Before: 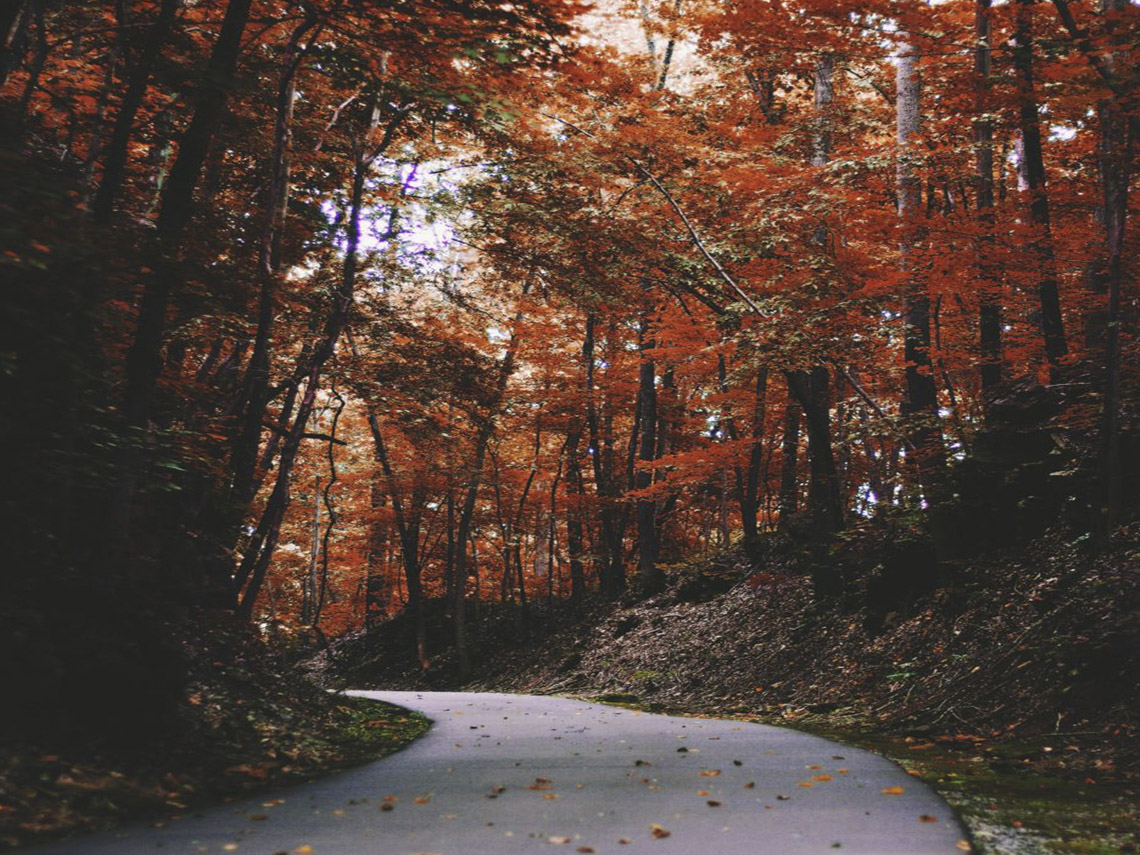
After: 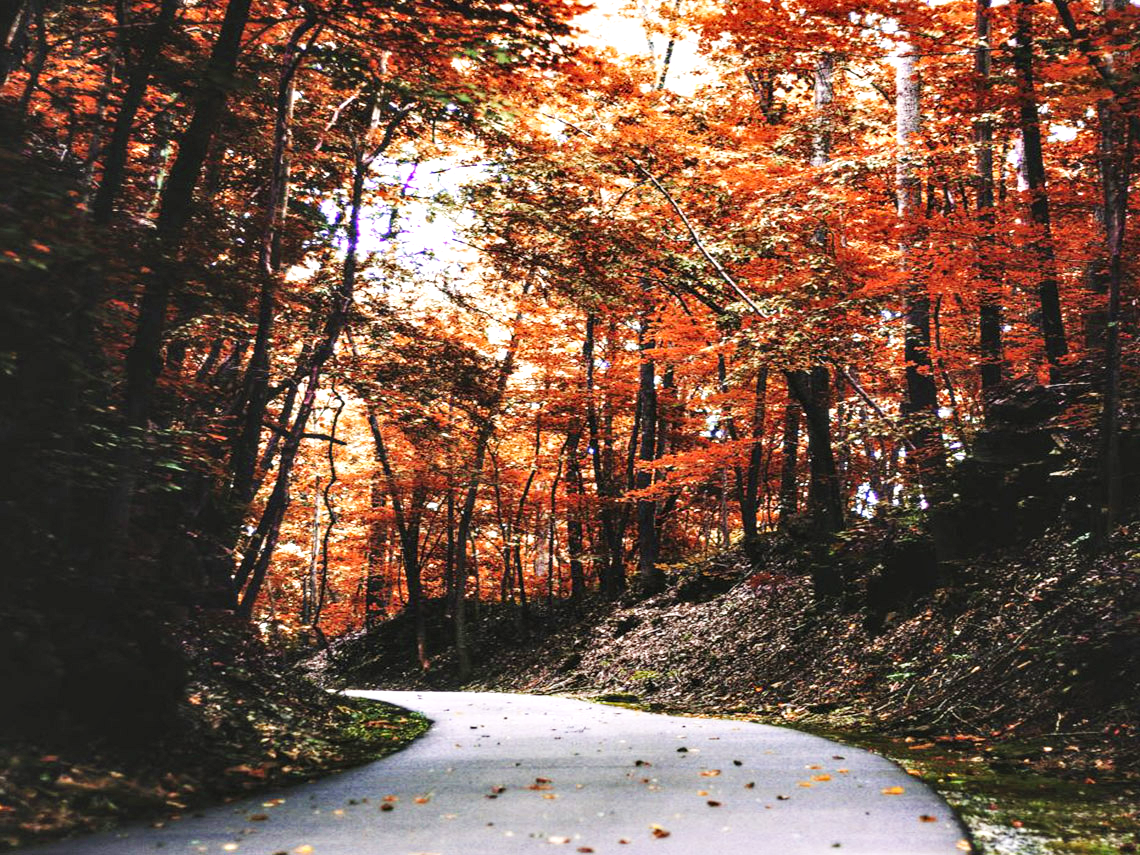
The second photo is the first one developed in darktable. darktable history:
base curve: curves: ch0 [(0, 0.003) (0.001, 0.002) (0.006, 0.004) (0.02, 0.022) (0.048, 0.086) (0.094, 0.234) (0.162, 0.431) (0.258, 0.629) (0.385, 0.8) (0.548, 0.918) (0.751, 0.988) (1, 1)], preserve colors none
local contrast: detail 135%, midtone range 0.75
